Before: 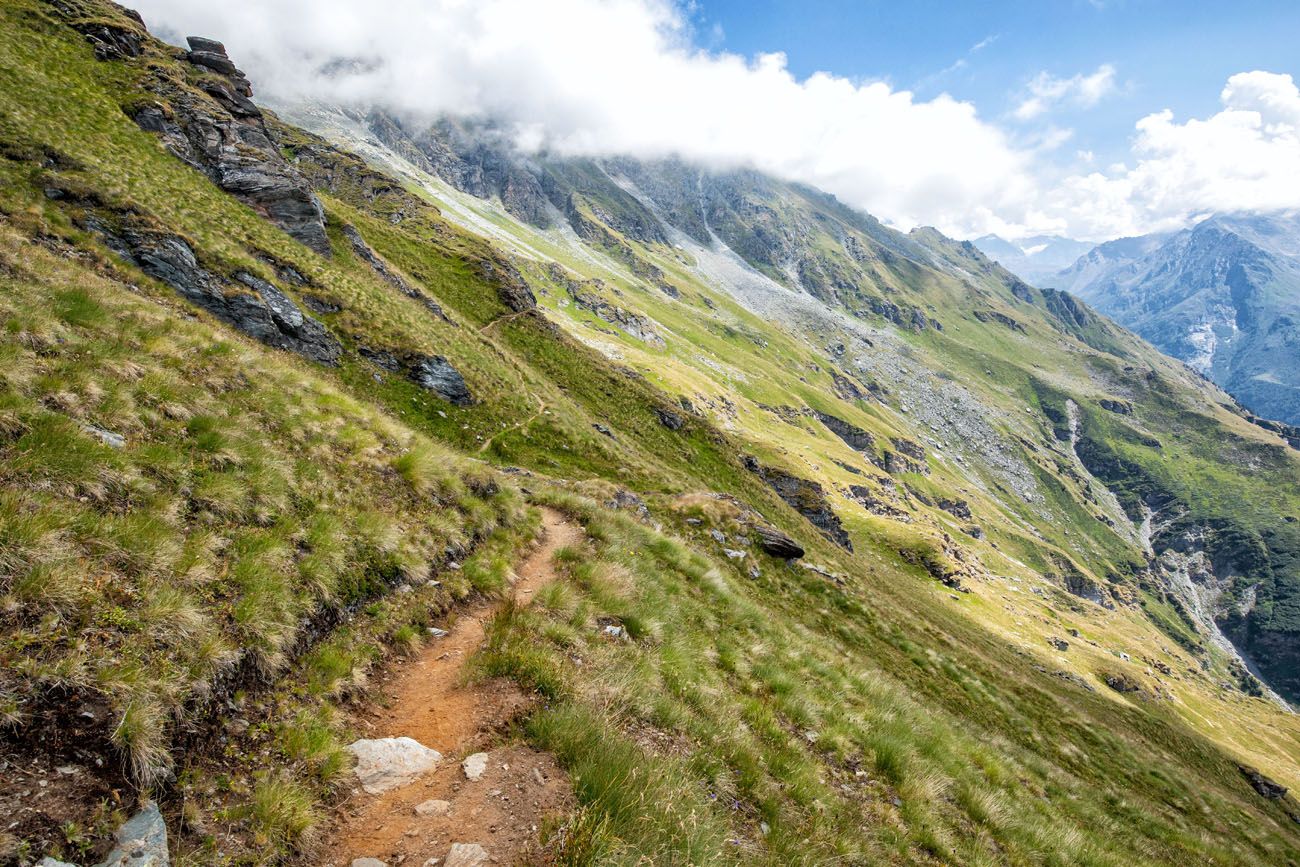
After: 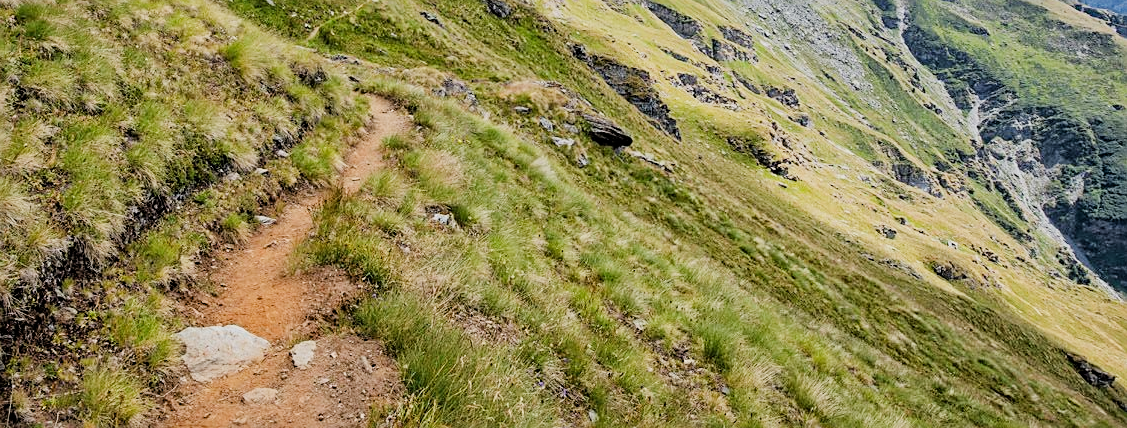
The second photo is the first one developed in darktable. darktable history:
crop and rotate: left 13.3%, top 47.701%, bottom 2.841%
exposure: black level correction 0, exposure 0.499 EV, compensate highlight preservation false
shadows and highlights: radius 126.83, shadows 30.38, highlights -30.83, highlights color adjustment 0.103%, low approximation 0.01, soften with gaussian
filmic rgb: black relative exposure -7.08 EV, white relative exposure 5.38 EV, hardness 3.02
sharpen: on, module defaults
